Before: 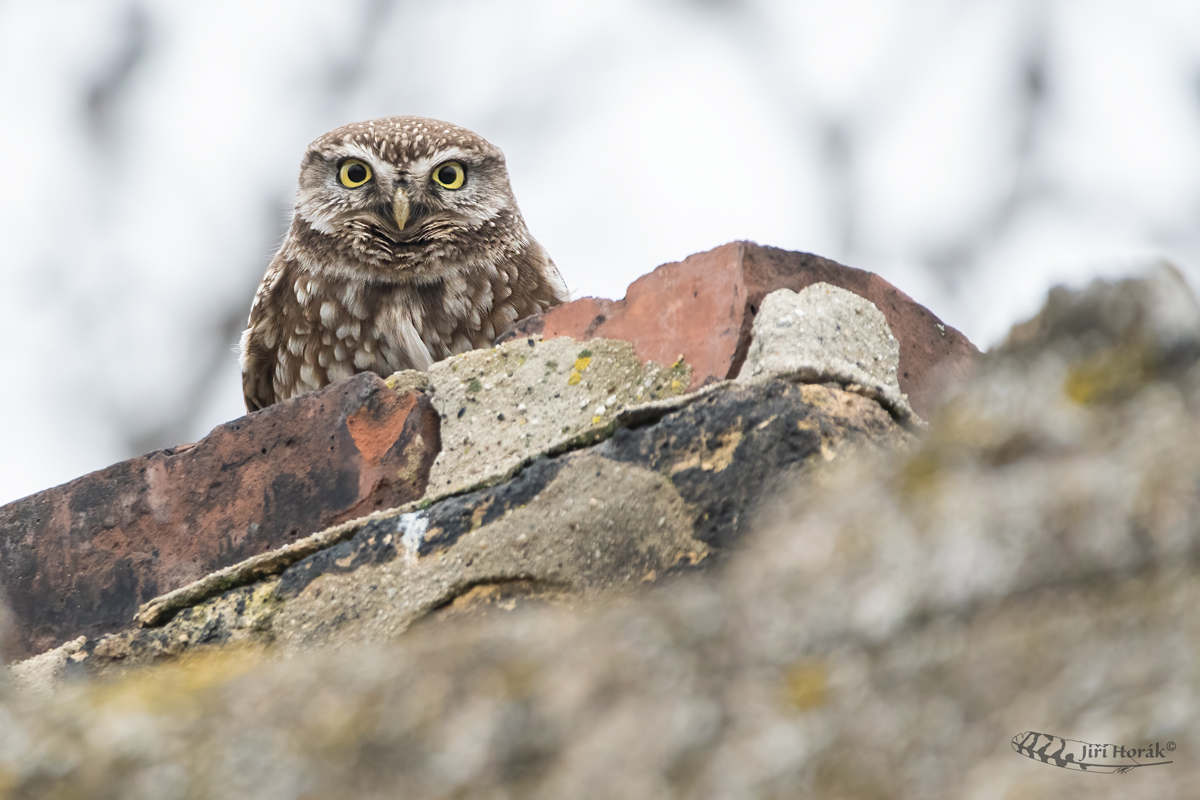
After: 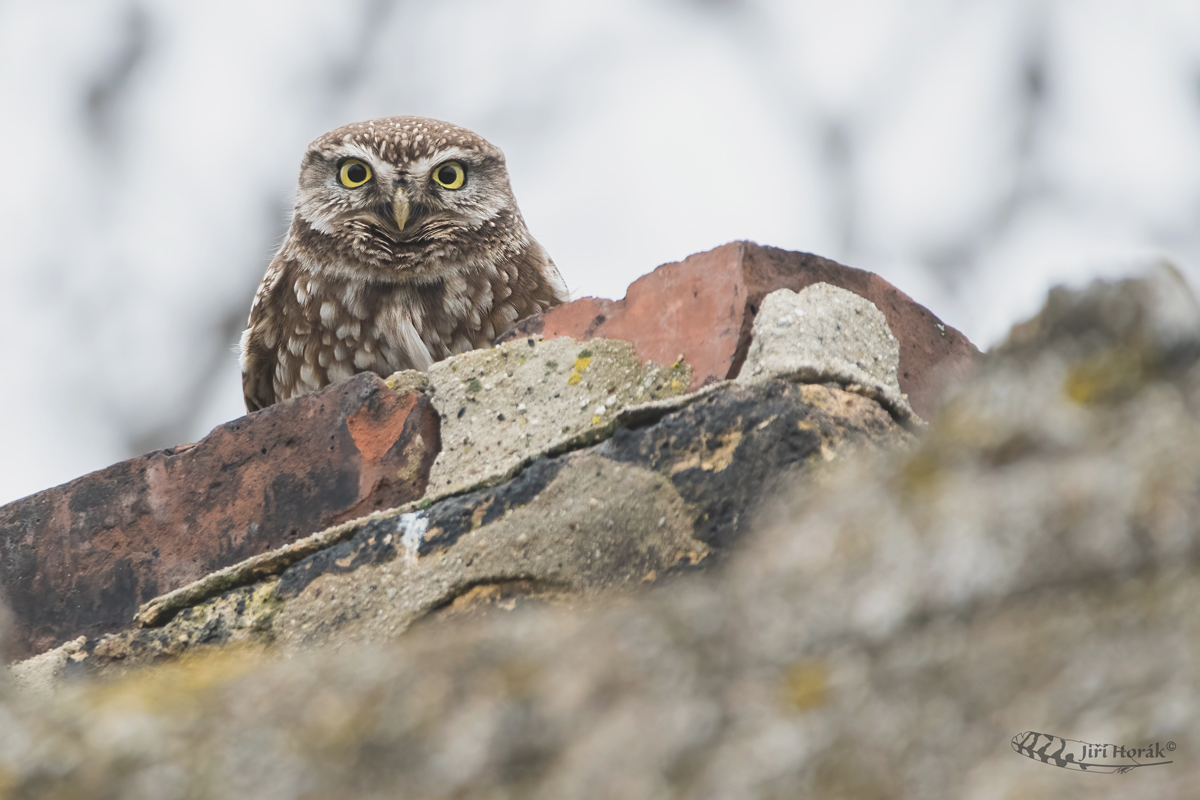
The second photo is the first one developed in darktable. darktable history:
tone equalizer: on, module defaults
exposure: black level correction -0.014, exposure -0.193 EV, compensate highlight preservation false
